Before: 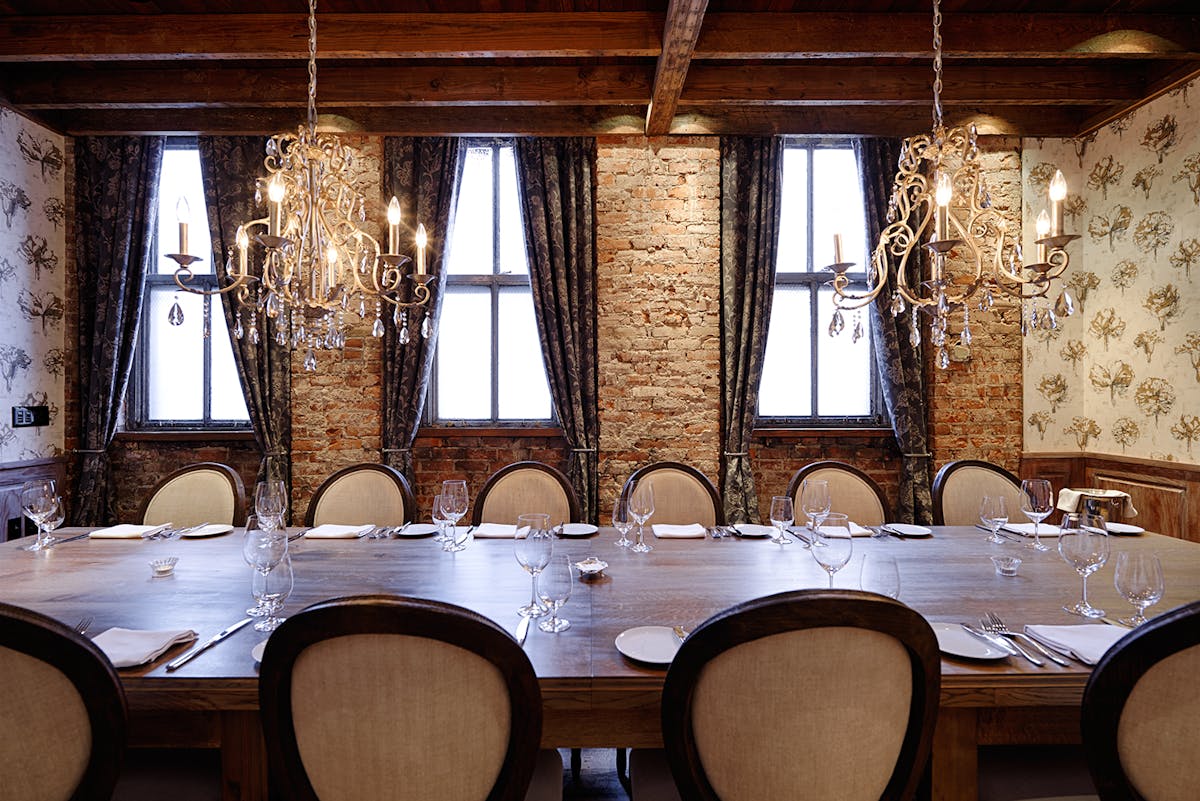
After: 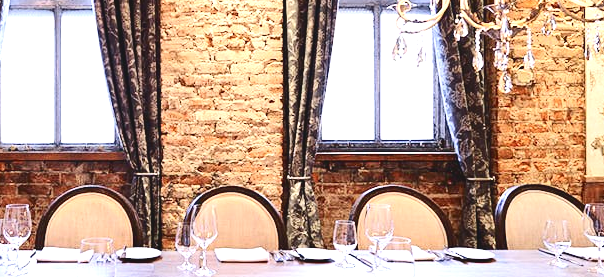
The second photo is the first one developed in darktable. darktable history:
tone curve: curves: ch0 [(0, 0) (0.003, 0.072) (0.011, 0.077) (0.025, 0.082) (0.044, 0.094) (0.069, 0.106) (0.1, 0.125) (0.136, 0.145) (0.177, 0.173) (0.224, 0.216) (0.277, 0.281) (0.335, 0.356) (0.399, 0.436) (0.468, 0.53) (0.543, 0.629) (0.623, 0.724) (0.709, 0.808) (0.801, 0.88) (0.898, 0.941) (1, 1)], color space Lab, independent channels, preserve colors none
exposure: black level correction 0, exposure 1.102 EV, compensate exposure bias true, compensate highlight preservation false
crop: left 36.436%, top 34.479%, right 13.217%, bottom 30.872%
